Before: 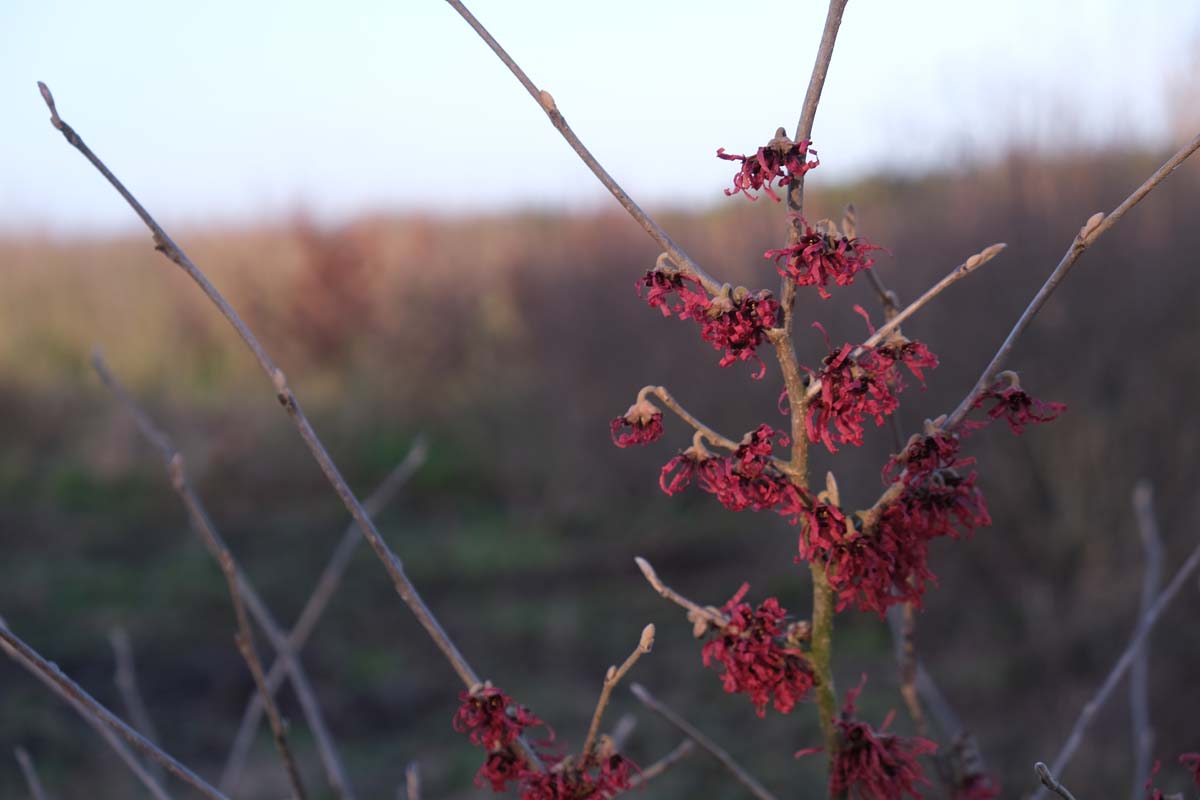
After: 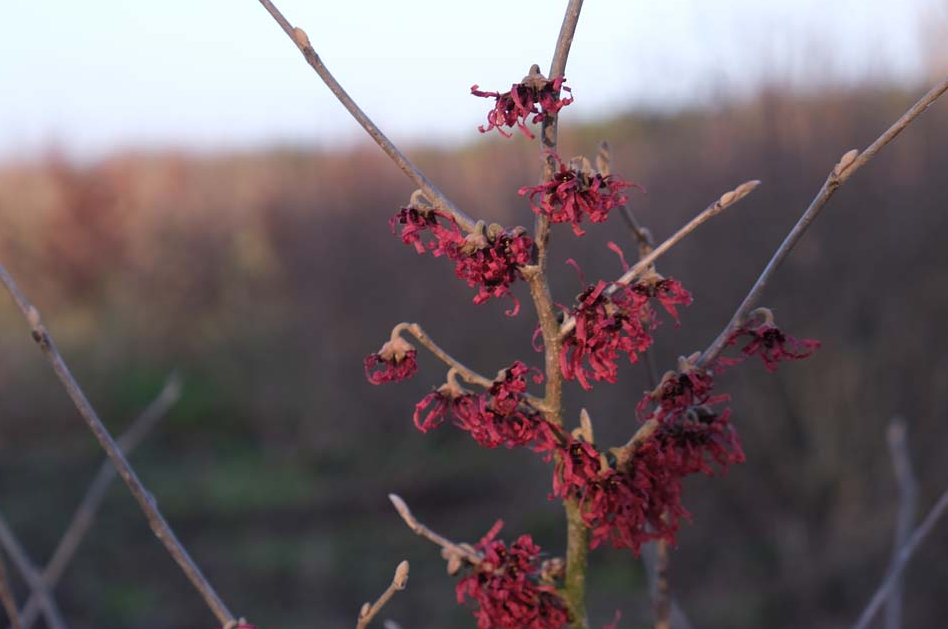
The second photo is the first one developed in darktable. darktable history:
crop and rotate: left 20.565%, top 7.985%, right 0.364%, bottom 13.291%
